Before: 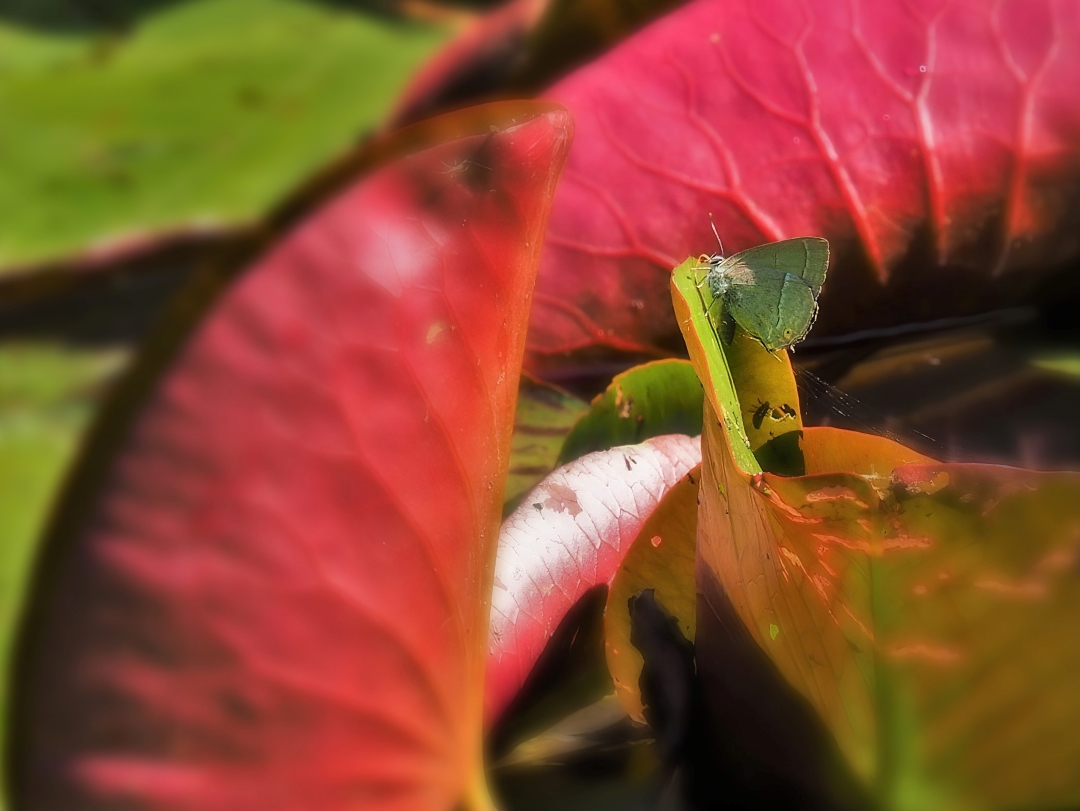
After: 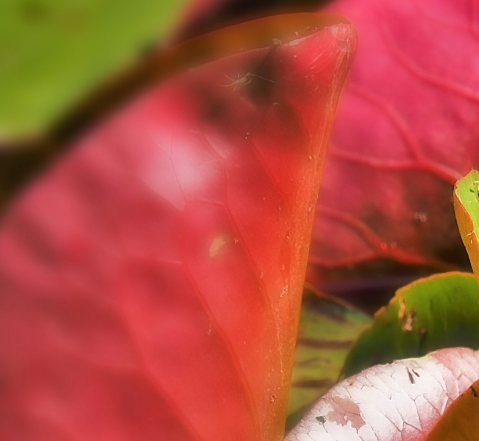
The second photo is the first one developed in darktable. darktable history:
crop: left 20.171%, top 10.831%, right 35.403%, bottom 34.757%
